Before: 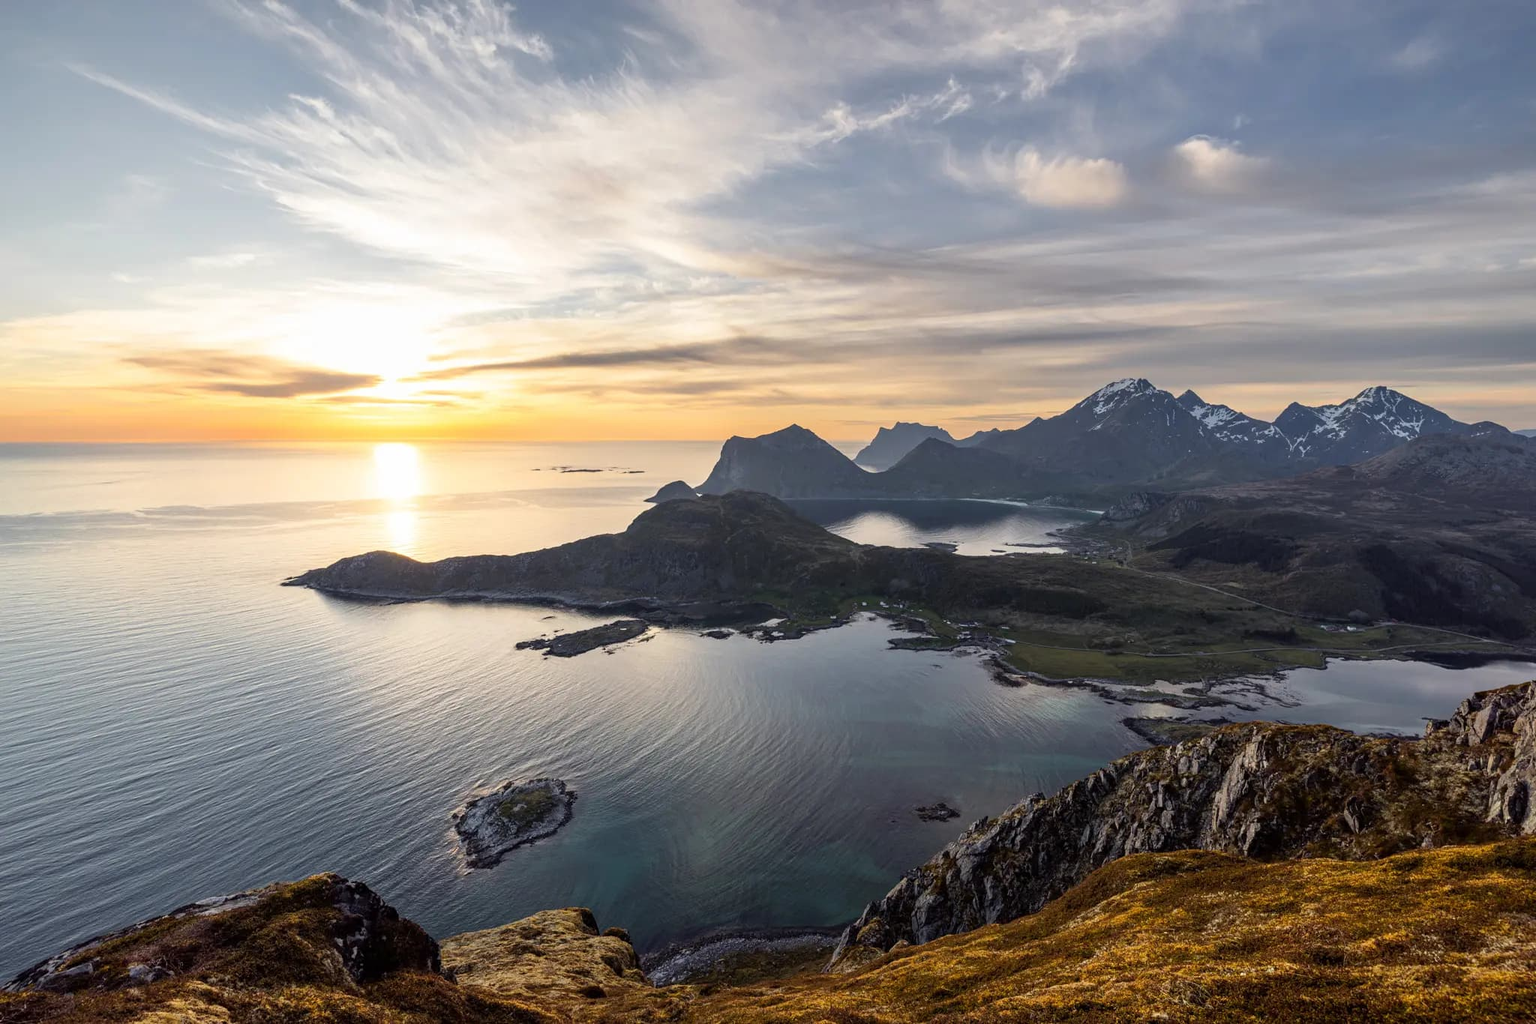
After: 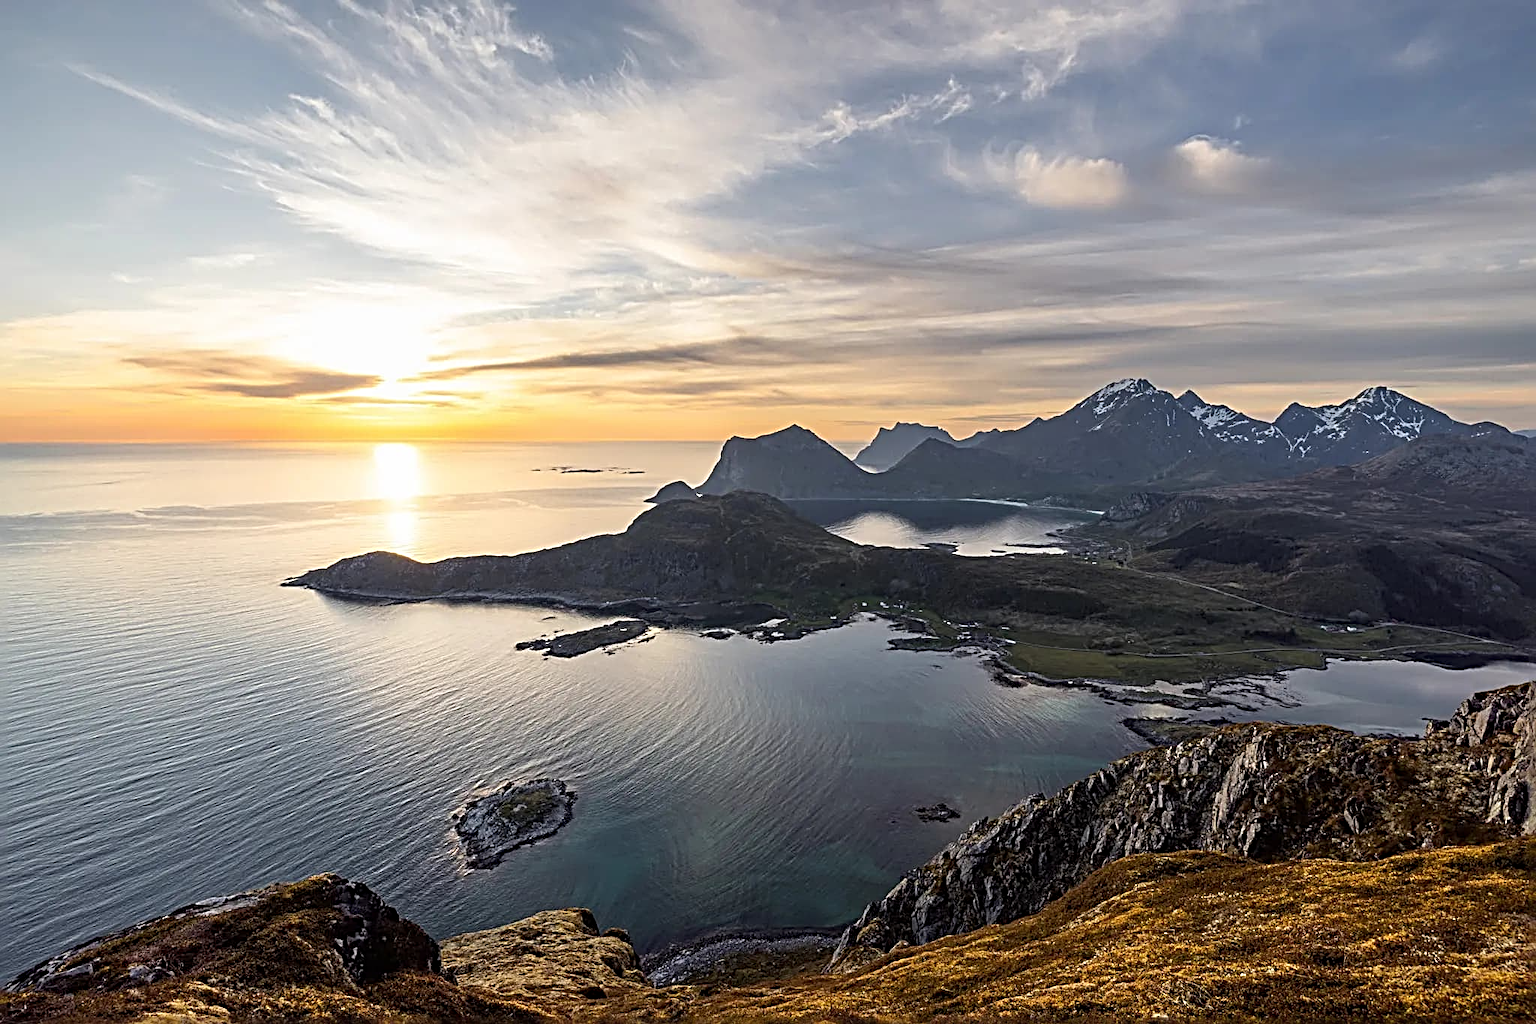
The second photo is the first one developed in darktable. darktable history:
sharpen: radius 3.732, amount 0.944
